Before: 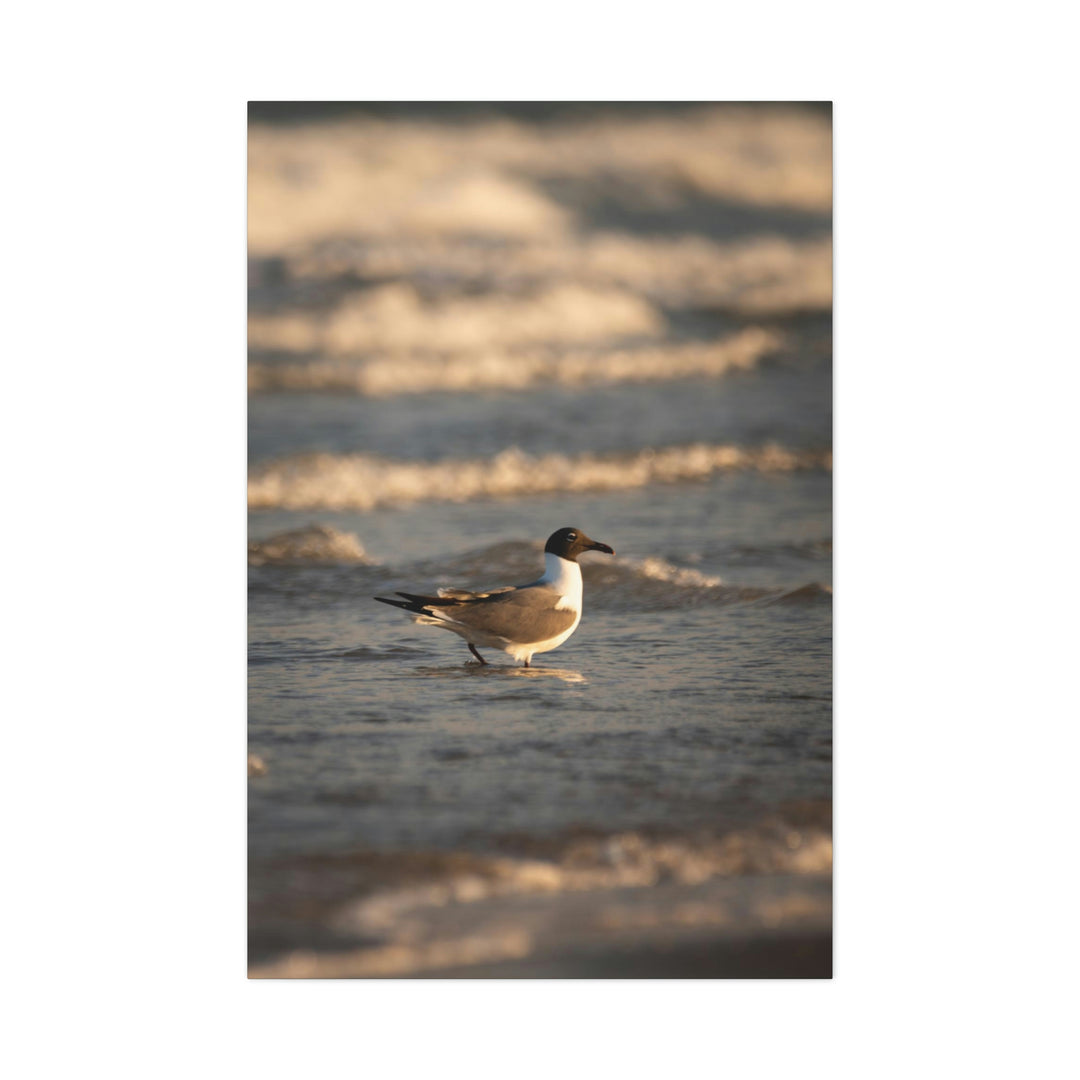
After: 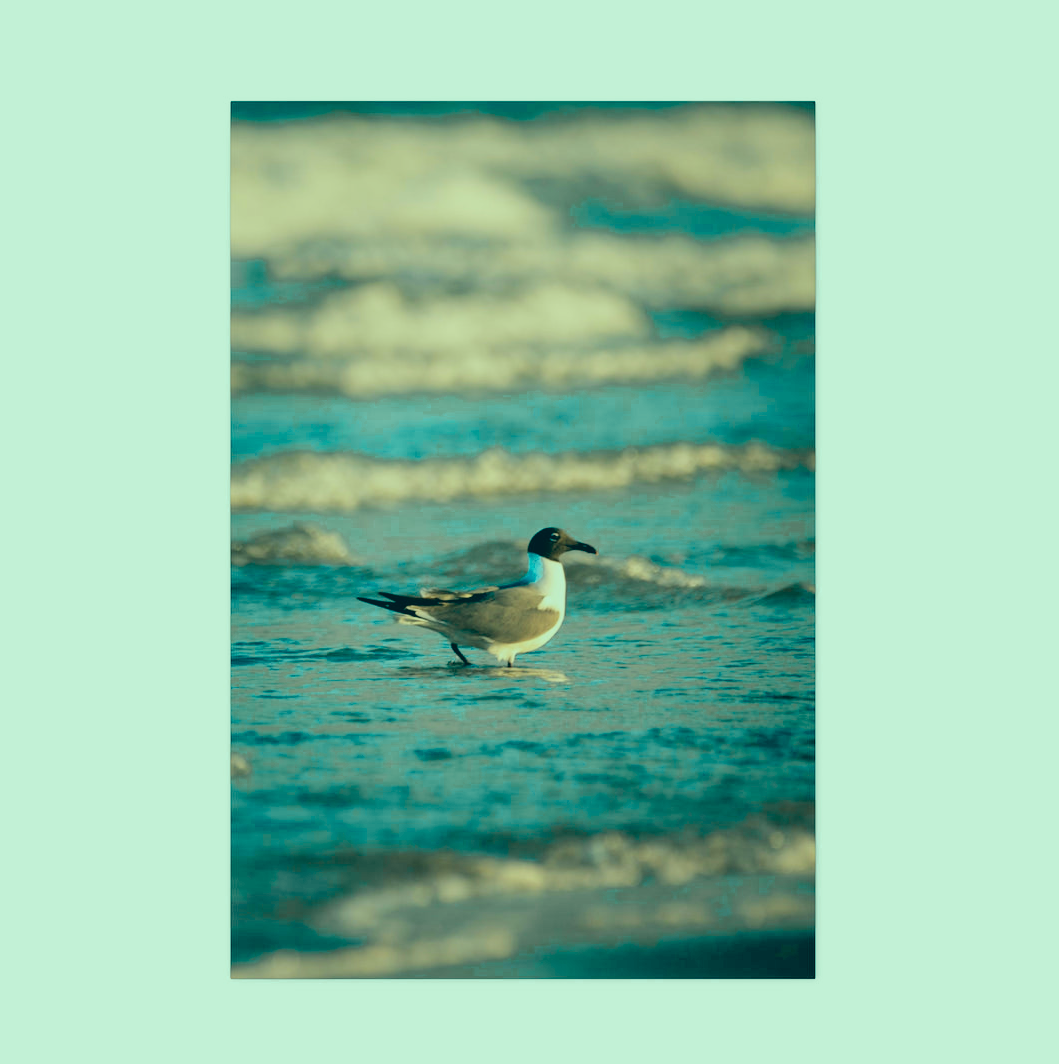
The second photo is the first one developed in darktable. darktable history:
color correction: highlights a* -19.96, highlights b* 9.79, shadows a* -20.13, shadows b* -11.23
tone curve: curves: ch0 [(0, 0) (0.003, 0.022) (0.011, 0.025) (0.025, 0.025) (0.044, 0.029) (0.069, 0.042) (0.1, 0.068) (0.136, 0.118) (0.177, 0.176) (0.224, 0.233) (0.277, 0.299) (0.335, 0.371) (0.399, 0.448) (0.468, 0.526) (0.543, 0.605) (0.623, 0.684) (0.709, 0.775) (0.801, 0.869) (0.898, 0.957) (1, 1)], color space Lab, independent channels, preserve colors none
crop: left 1.651%, right 0.276%, bottom 1.468%
color zones: curves: ch0 [(0.25, 0.5) (0.423, 0.5) (0.443, 0.5) (0.521, 0.756) (0.568, 0.5) (0.576, 0.5) (0.75, 0.5)]; ch1 [(0.25, 0.5) (0.423, 0.5) (0.443, 0.5) (0.539, 0.873) (0.624, 0.565) (0.631, 0.5) (0.75, 0.5)]
filmic rgb: black relative exposure -7.65 EV, white relative exposure 4.56 EV, hardness 3.61, iterations of high-quality reconstruction 0
